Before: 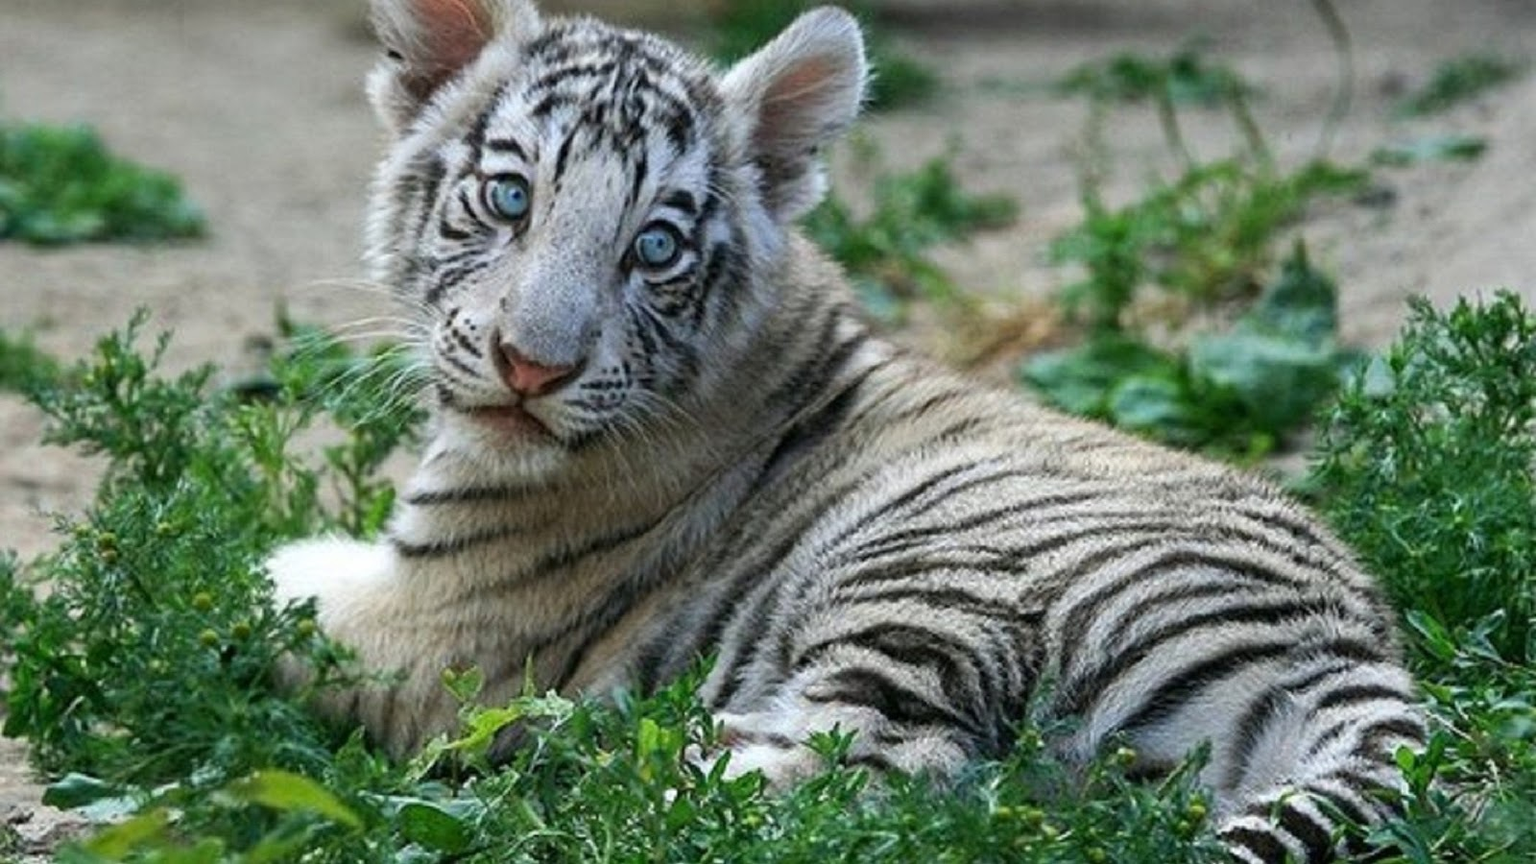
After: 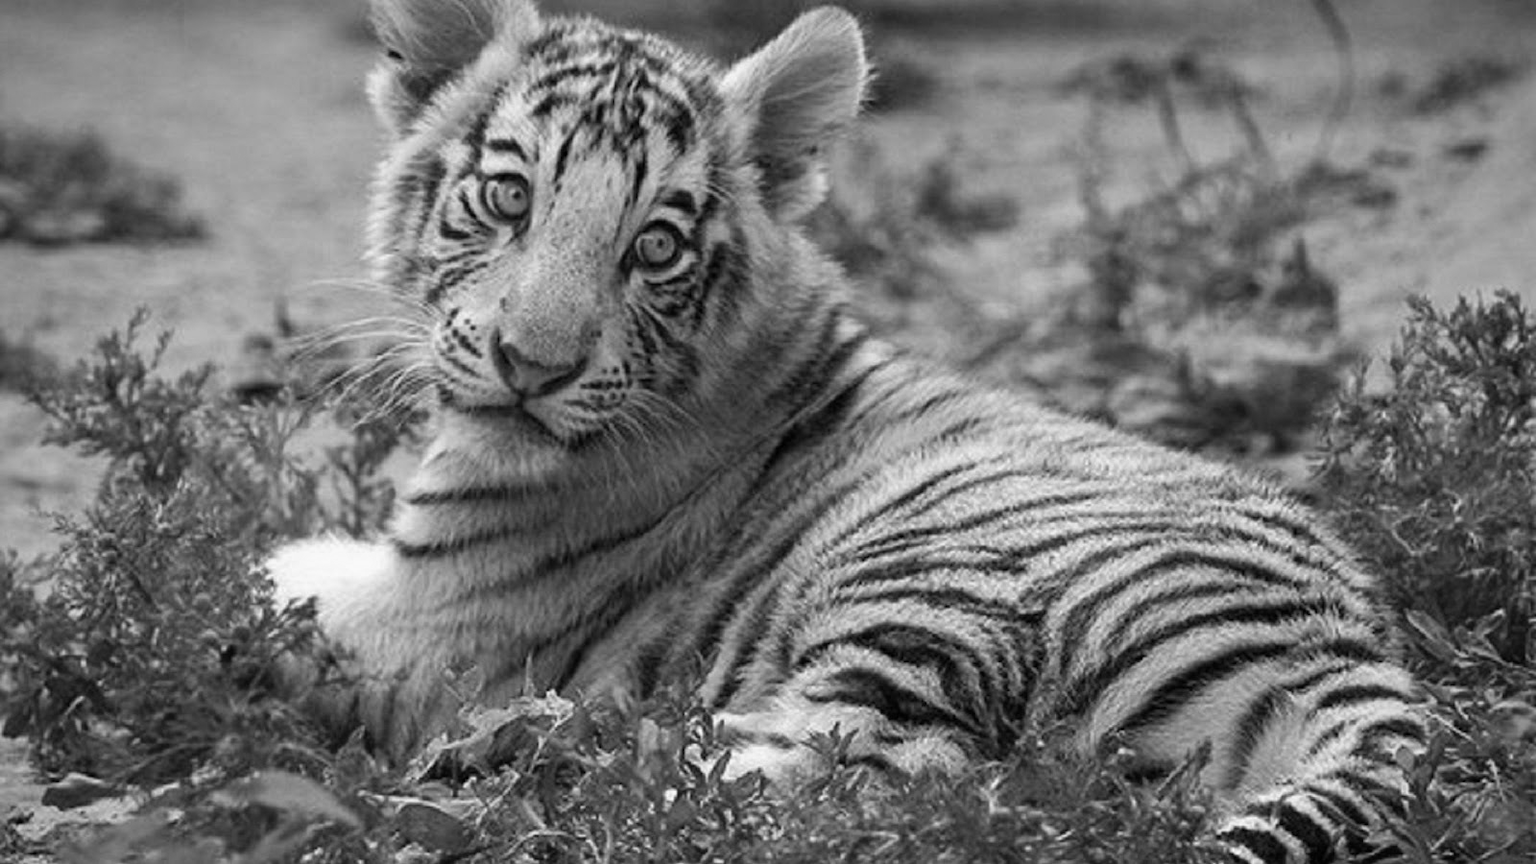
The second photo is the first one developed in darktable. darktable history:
vignetting: on, module defaults
monochrome: a 32, b 64, size 2.3
